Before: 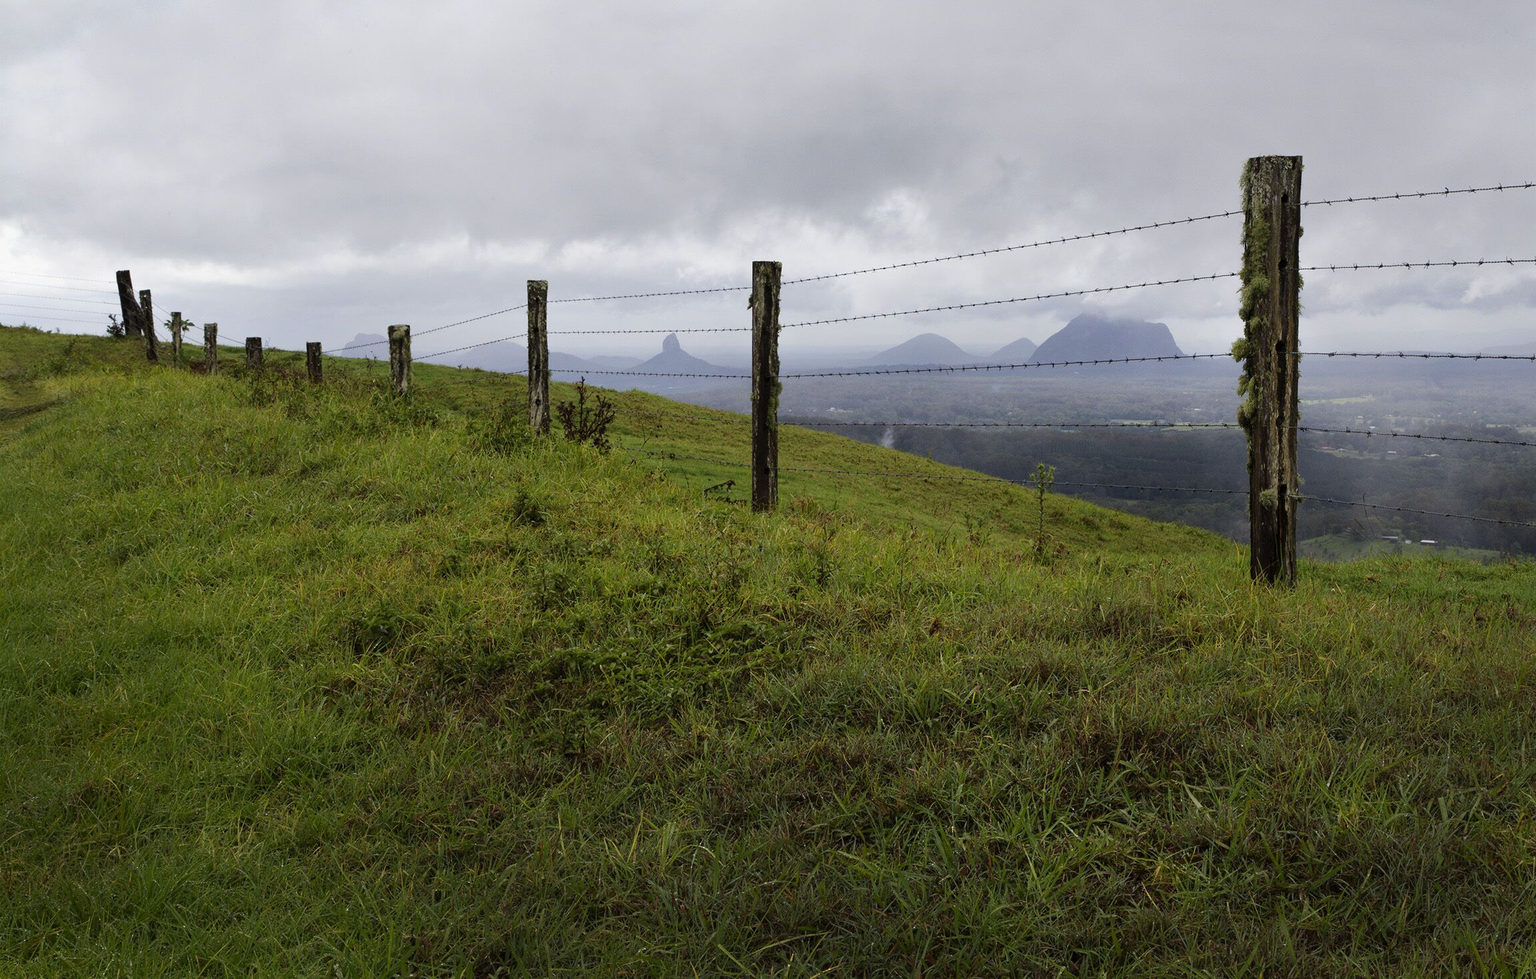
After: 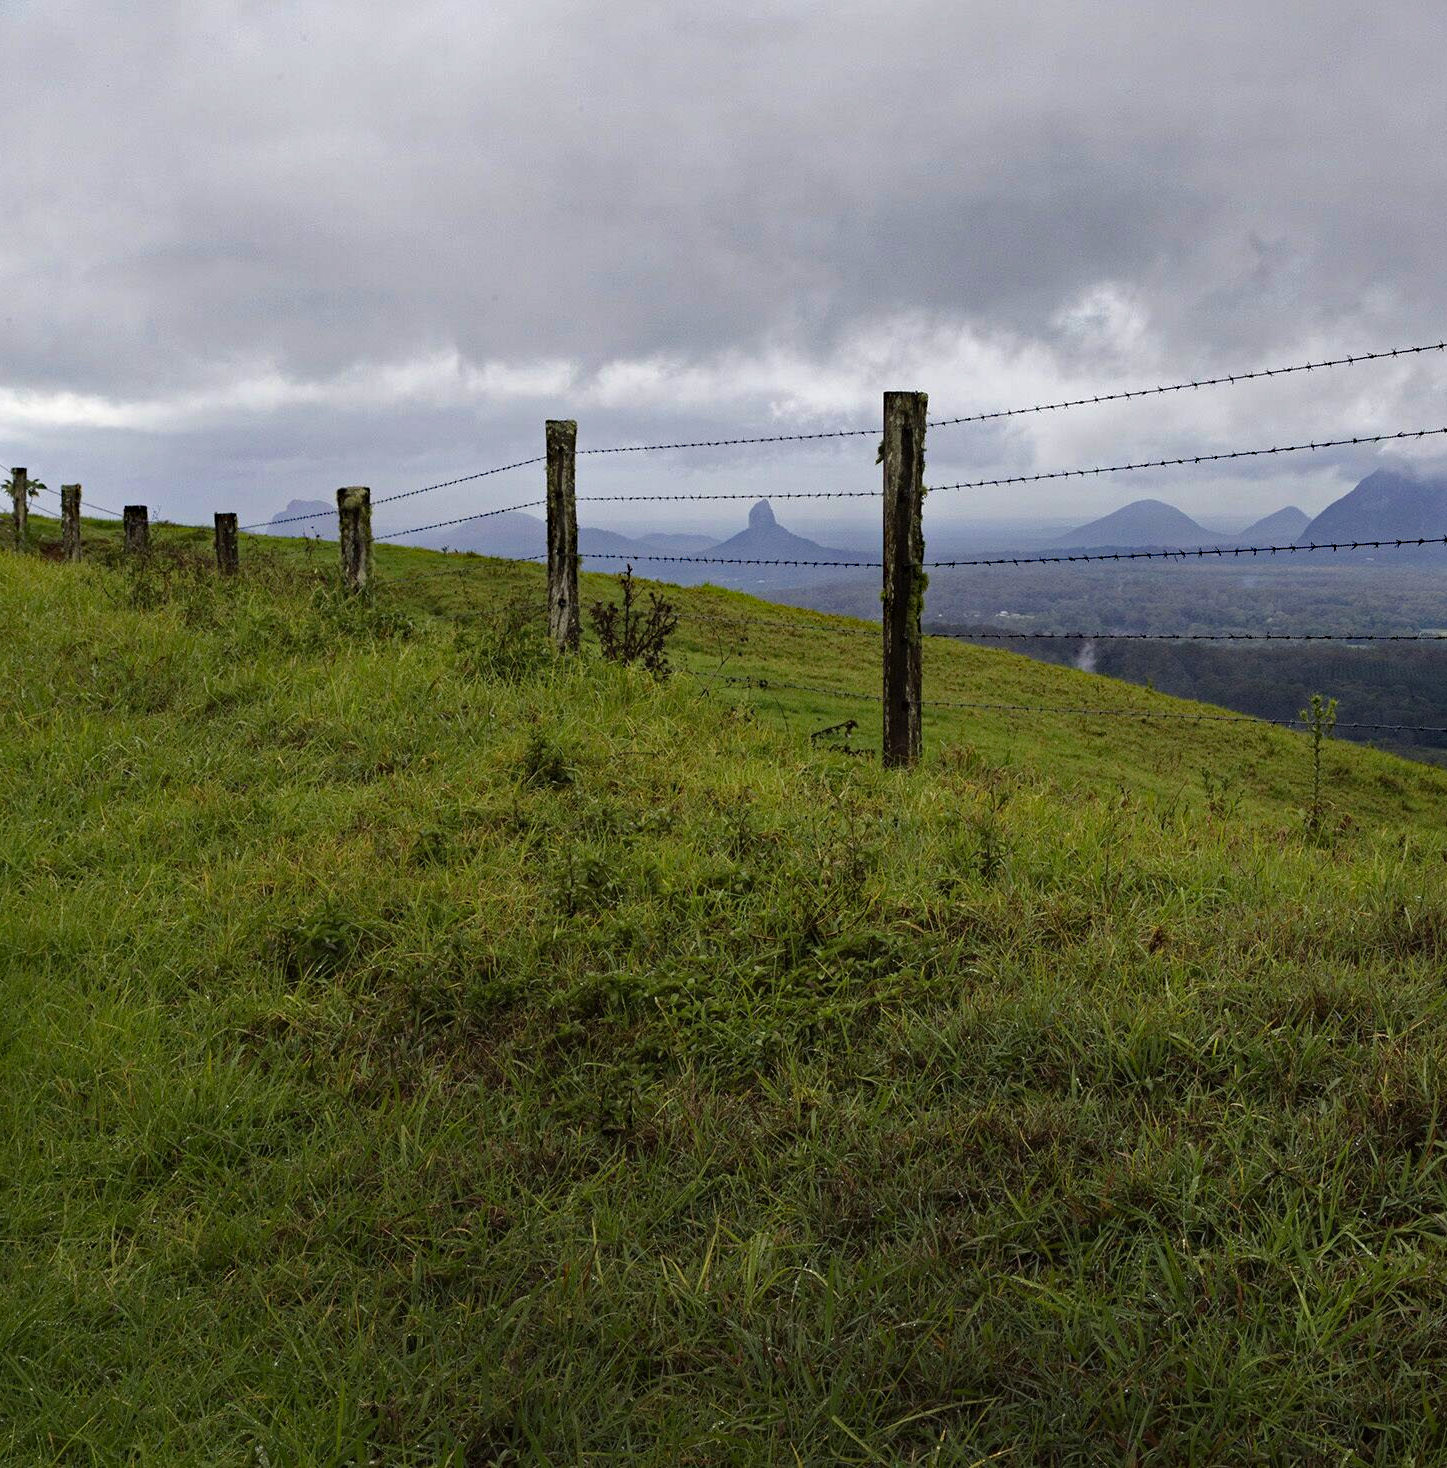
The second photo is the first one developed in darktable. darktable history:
haze removal: strength 0.516, distance 0.921, compatibility mode true, adaptive false
crop: left 10.674%, right 26.487%
